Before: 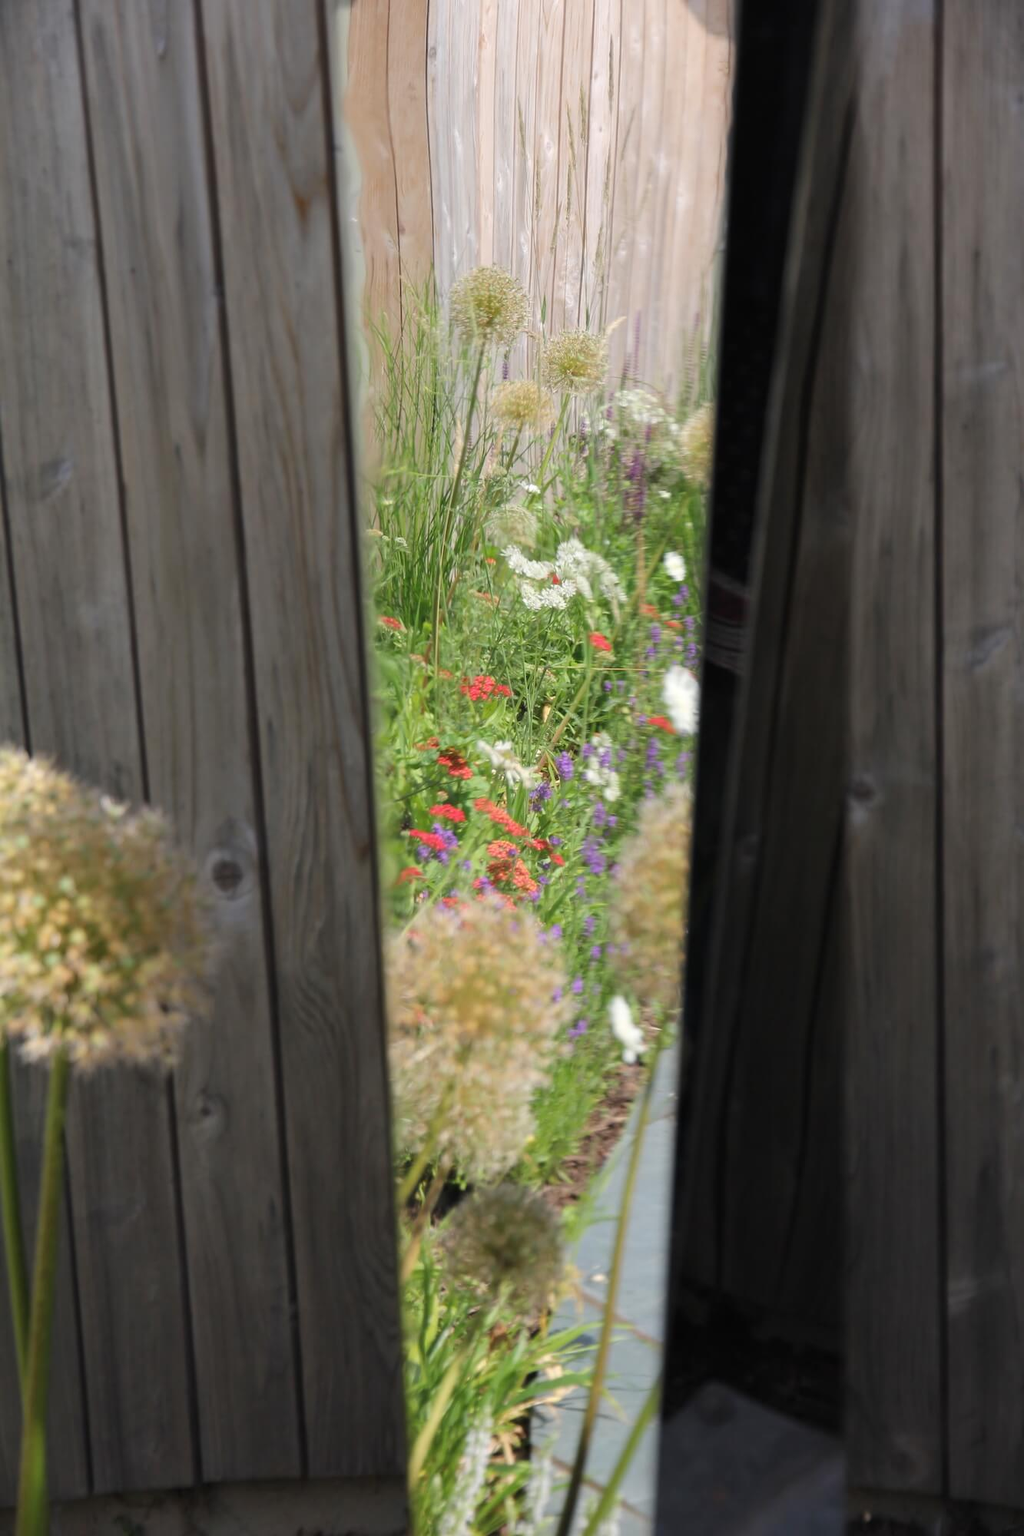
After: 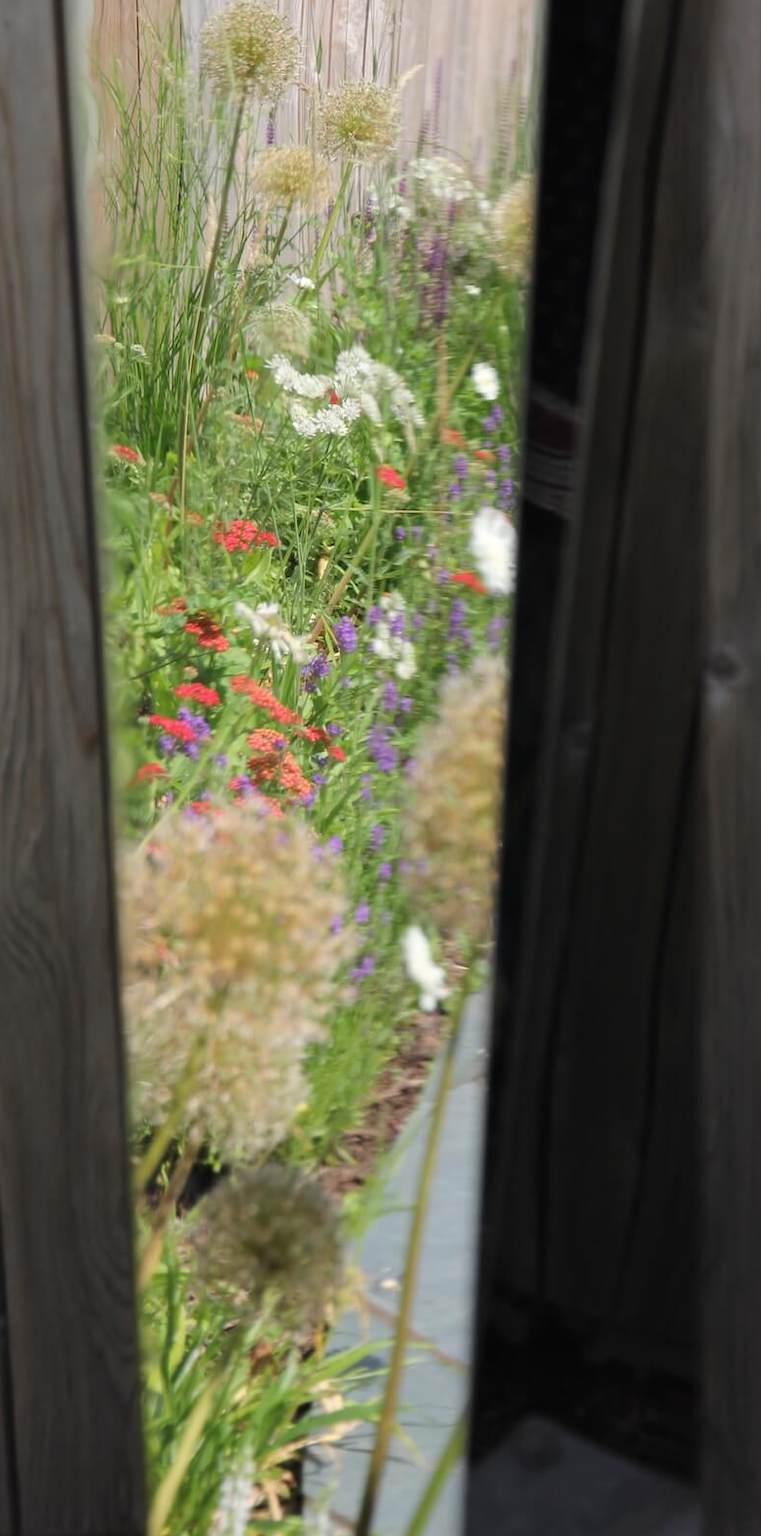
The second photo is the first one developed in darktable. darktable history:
crop and rotate: left 28.549%, top 17.33%, right 12.719%, bottom 3.806%
